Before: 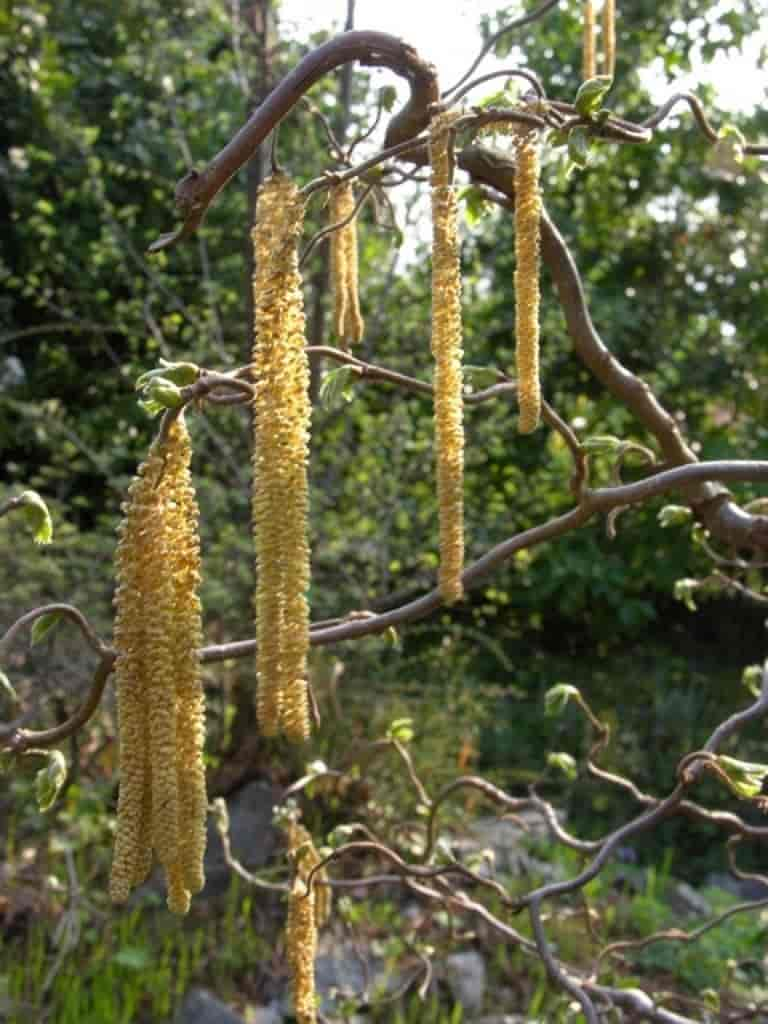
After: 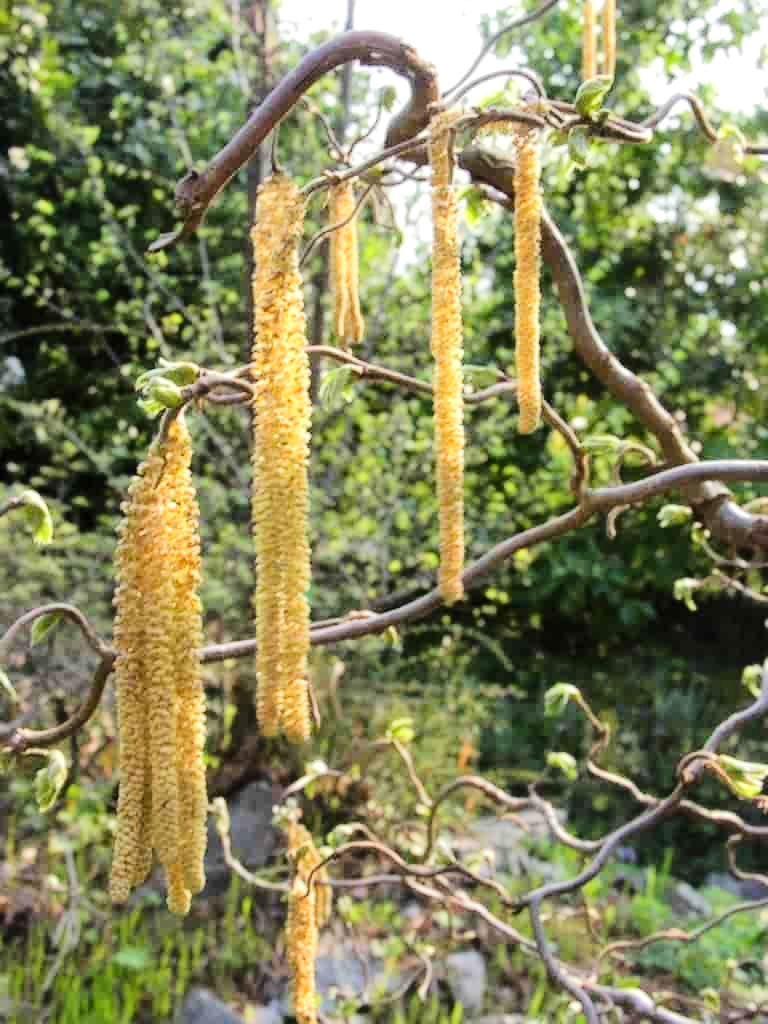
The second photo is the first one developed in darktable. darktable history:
tone equalizer: -7 EV 0.152 EV, -6 EV 0.579 EV, -5 EV 1.18 EV, -4 EV 1.3 EV, -3 EV 1.17 EV, -2 EV 0.6 EV, -1 EV 0.149 EV, edges refinement/feathering 500, mask exposure compensation -1.57 EV, preserve details no
